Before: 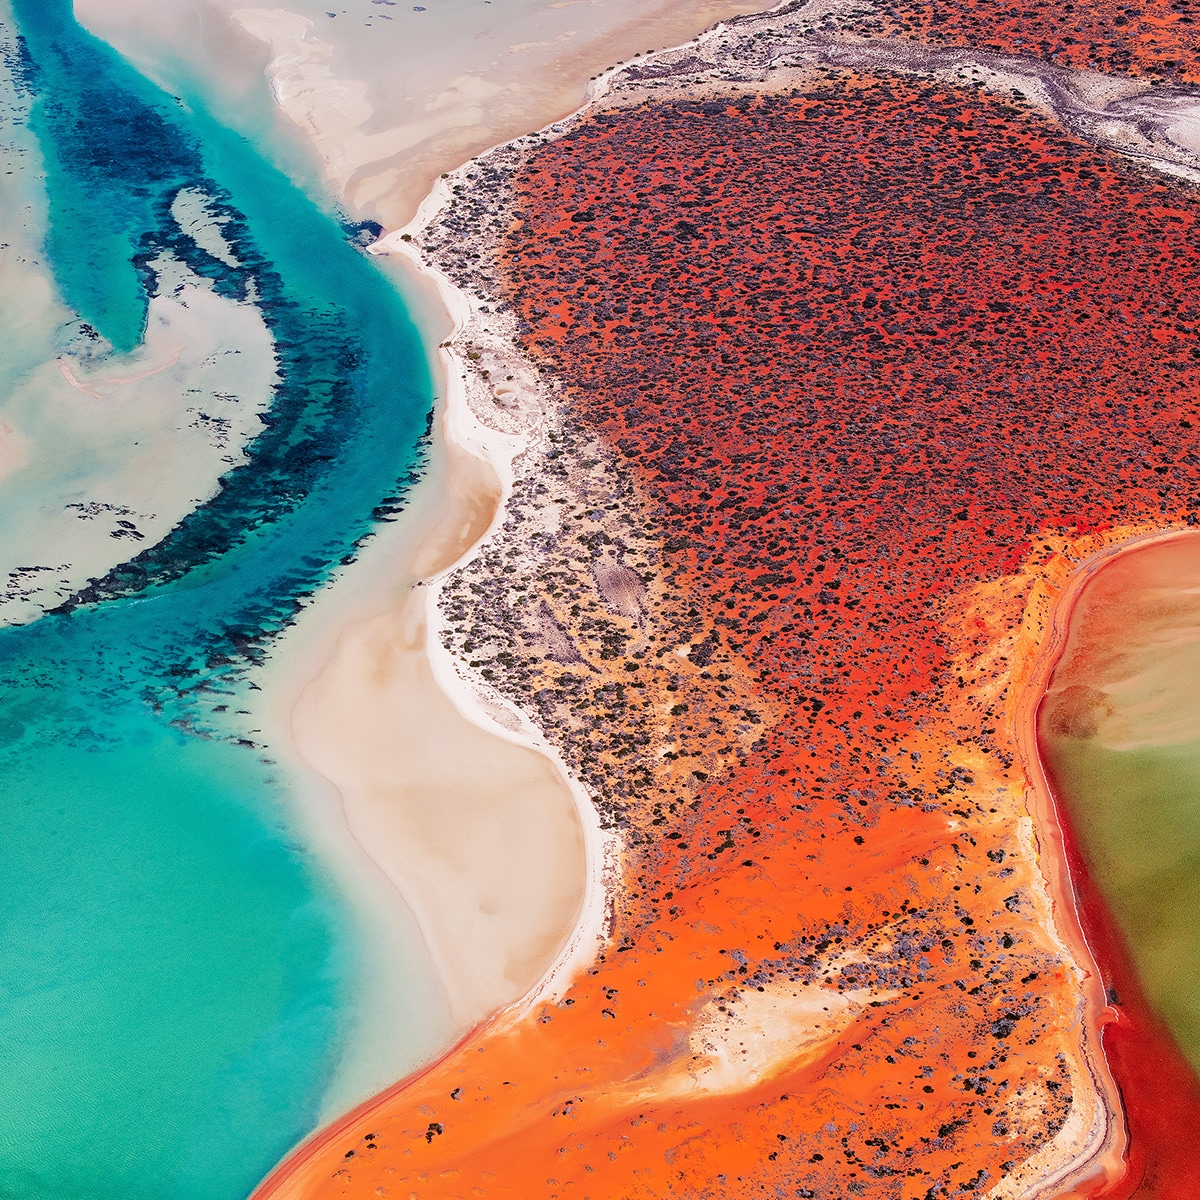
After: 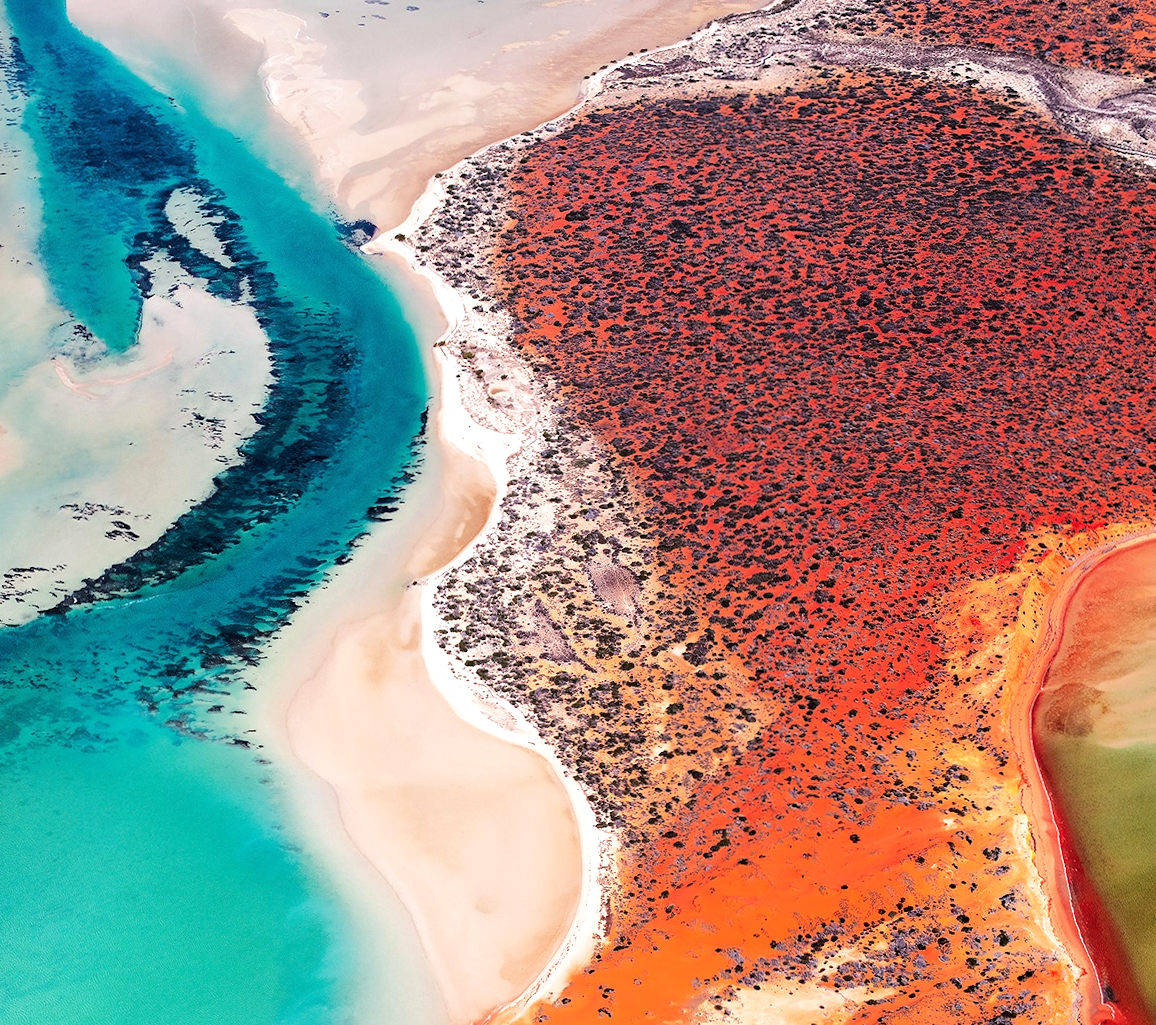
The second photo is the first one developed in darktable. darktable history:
tone equalizer: -8 EV -0.431 EV, -7 EV -0.39 EV, -6 EV -0.332 EV, -5 EV -0.186 EV, -3 EV 0.192 EV, -2 EV 0.32 EV, -1 EV 0.378 EV, +0 EV 0.412 EV, edges refinement/feathering 500, mask exposure compensation -1.57 EV, preserve details no
crop and rotate: angle 0.172°, left 0.35%, right 2.952%, bottom 14.311%
